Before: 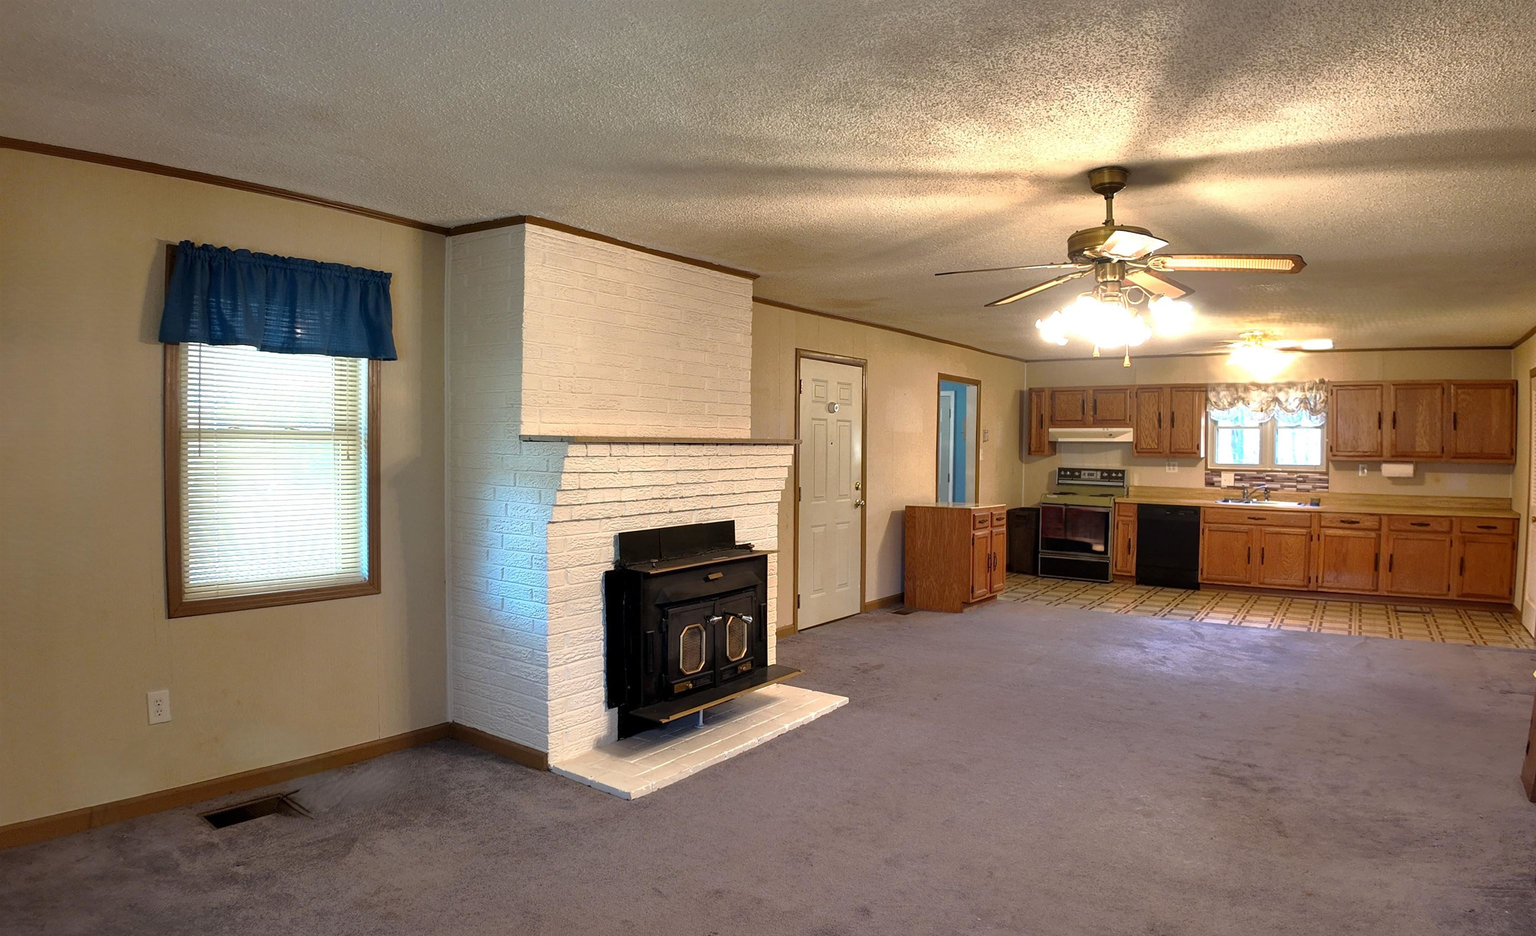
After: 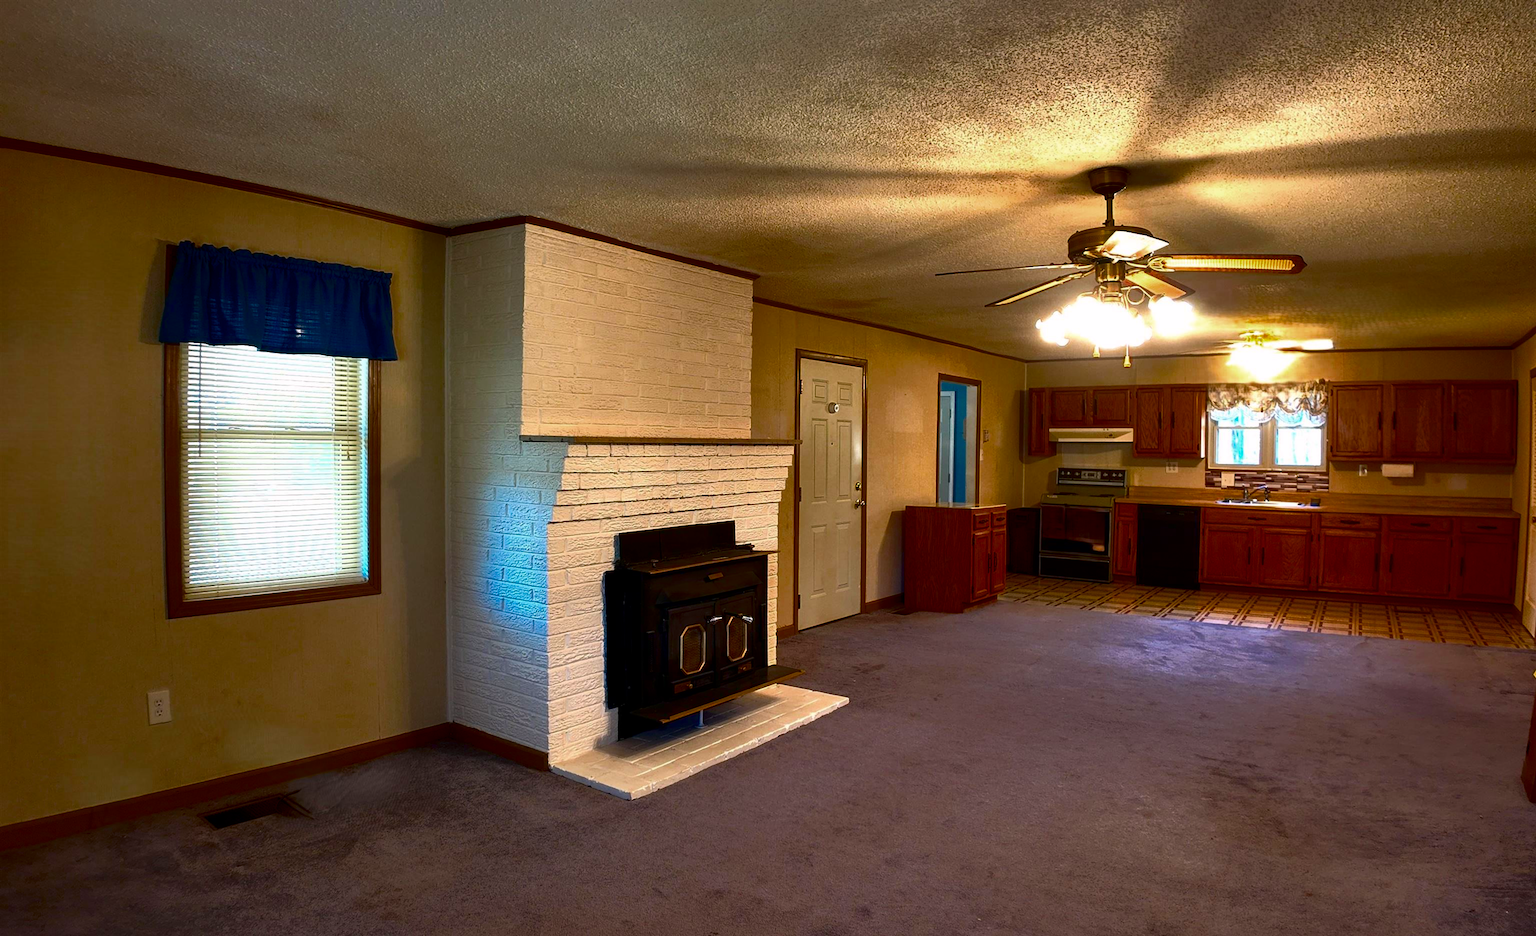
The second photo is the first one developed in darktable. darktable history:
contrast brightness saturation: contrast 0.101, brightness -0.275, saturation 0.136
color balance rgb: highlights gain › chroma 0.258%, highlights gain › hue 331.87°, perceptual saturation grading › global saturation 25.324%, global vibrance 16.402%, saturation formula JzAzBz (2021)
